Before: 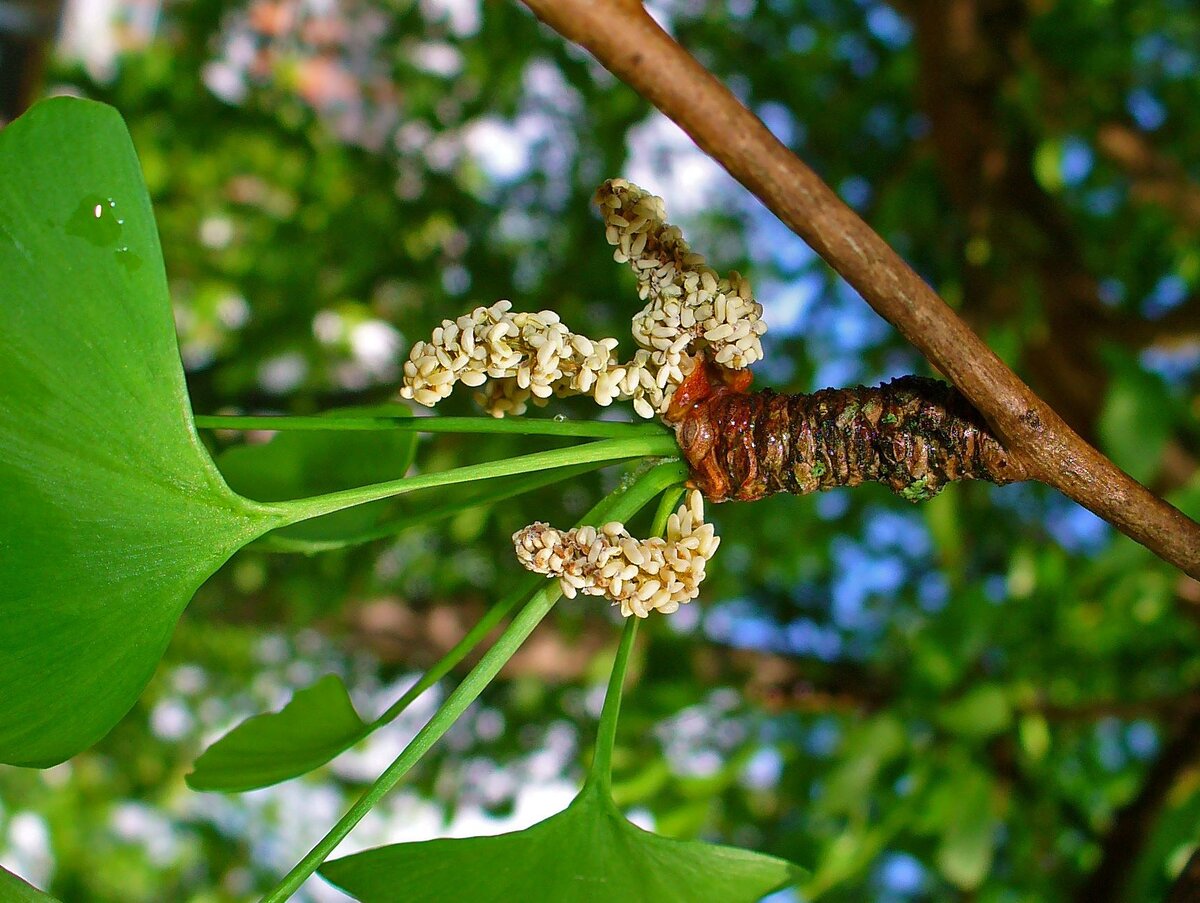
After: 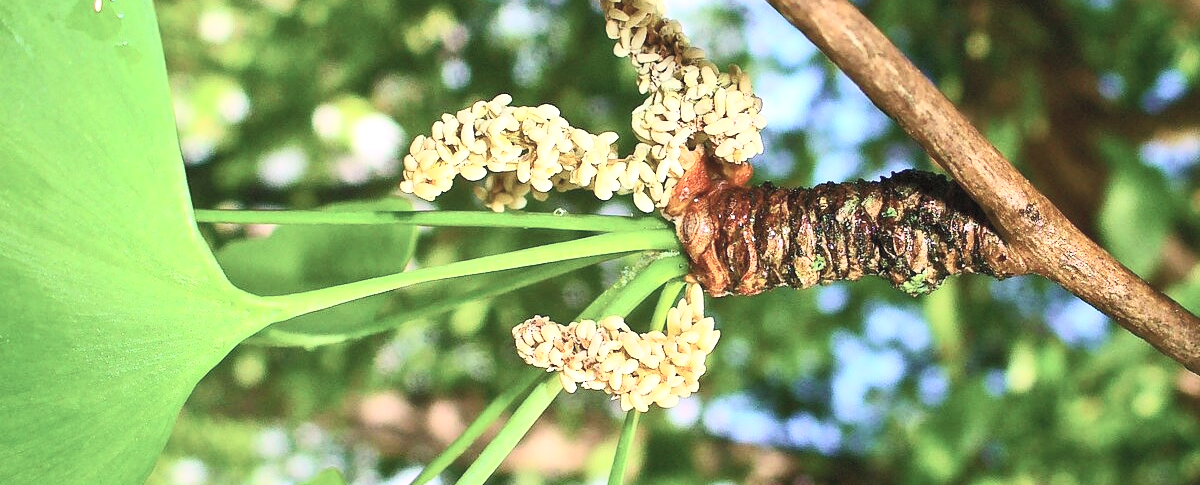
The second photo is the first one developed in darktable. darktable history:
exposure: exposure 0.6 EV, compensate highlight preservation false
contrast brightness saturation: contrast 0.43, brightness 0.548, saturation -0.204
crop and rotate: top 22.872%, bottom 23.393%
tone equalizer: smoothing diameter 2.16%, edges refinement/feathering 19.2, mask exposure compensation -1.57 EV, filter diffusion 5
